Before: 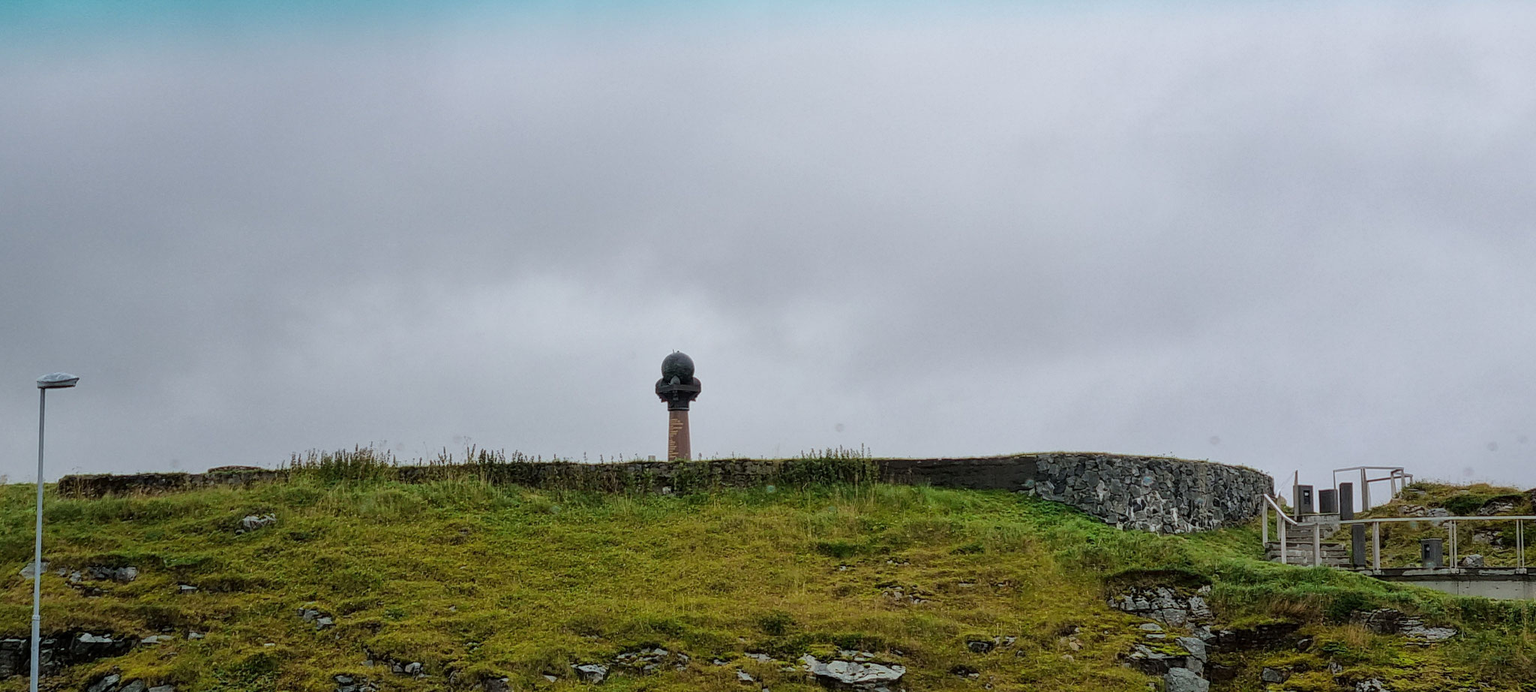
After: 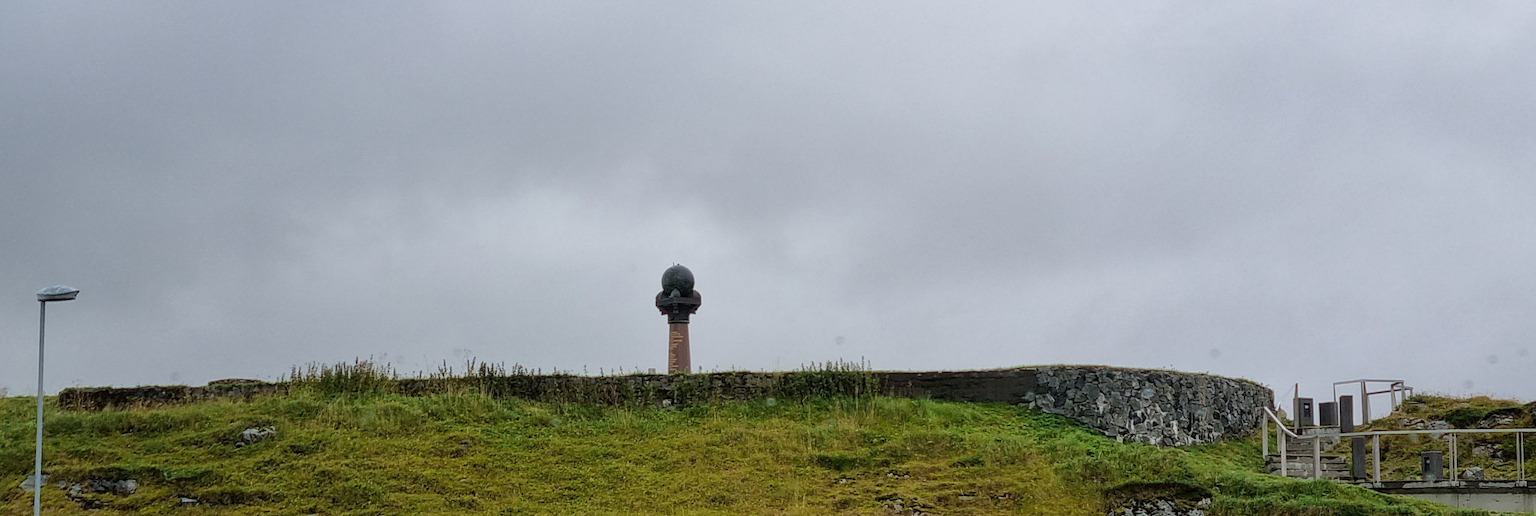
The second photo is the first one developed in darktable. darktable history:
crop and rotate: top 12.622%, bottom 12.549%
